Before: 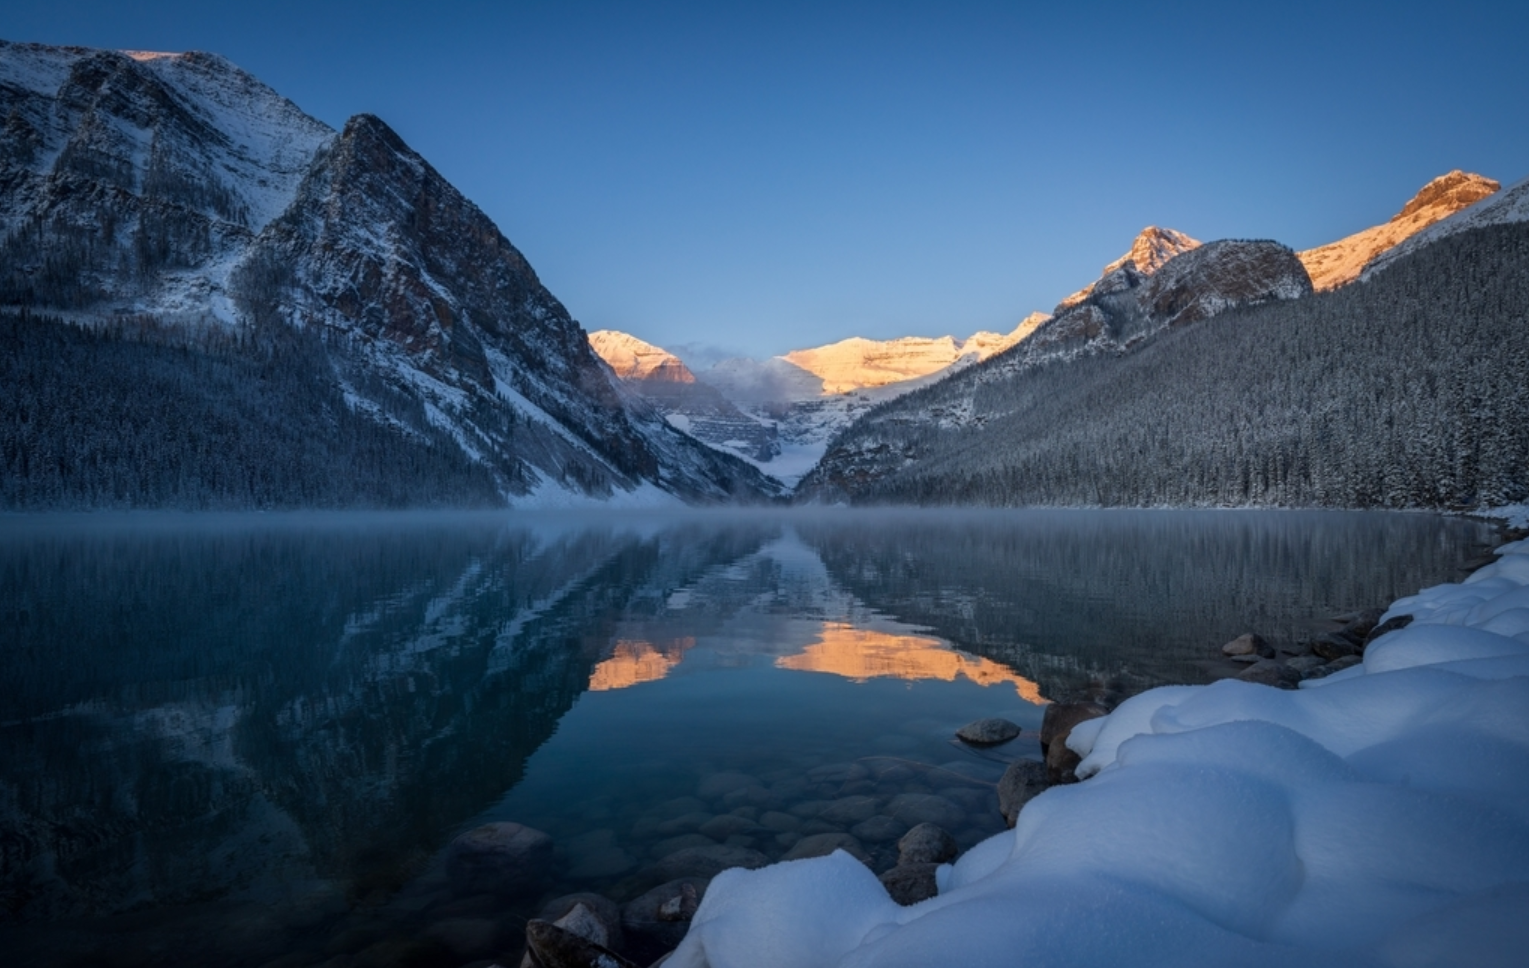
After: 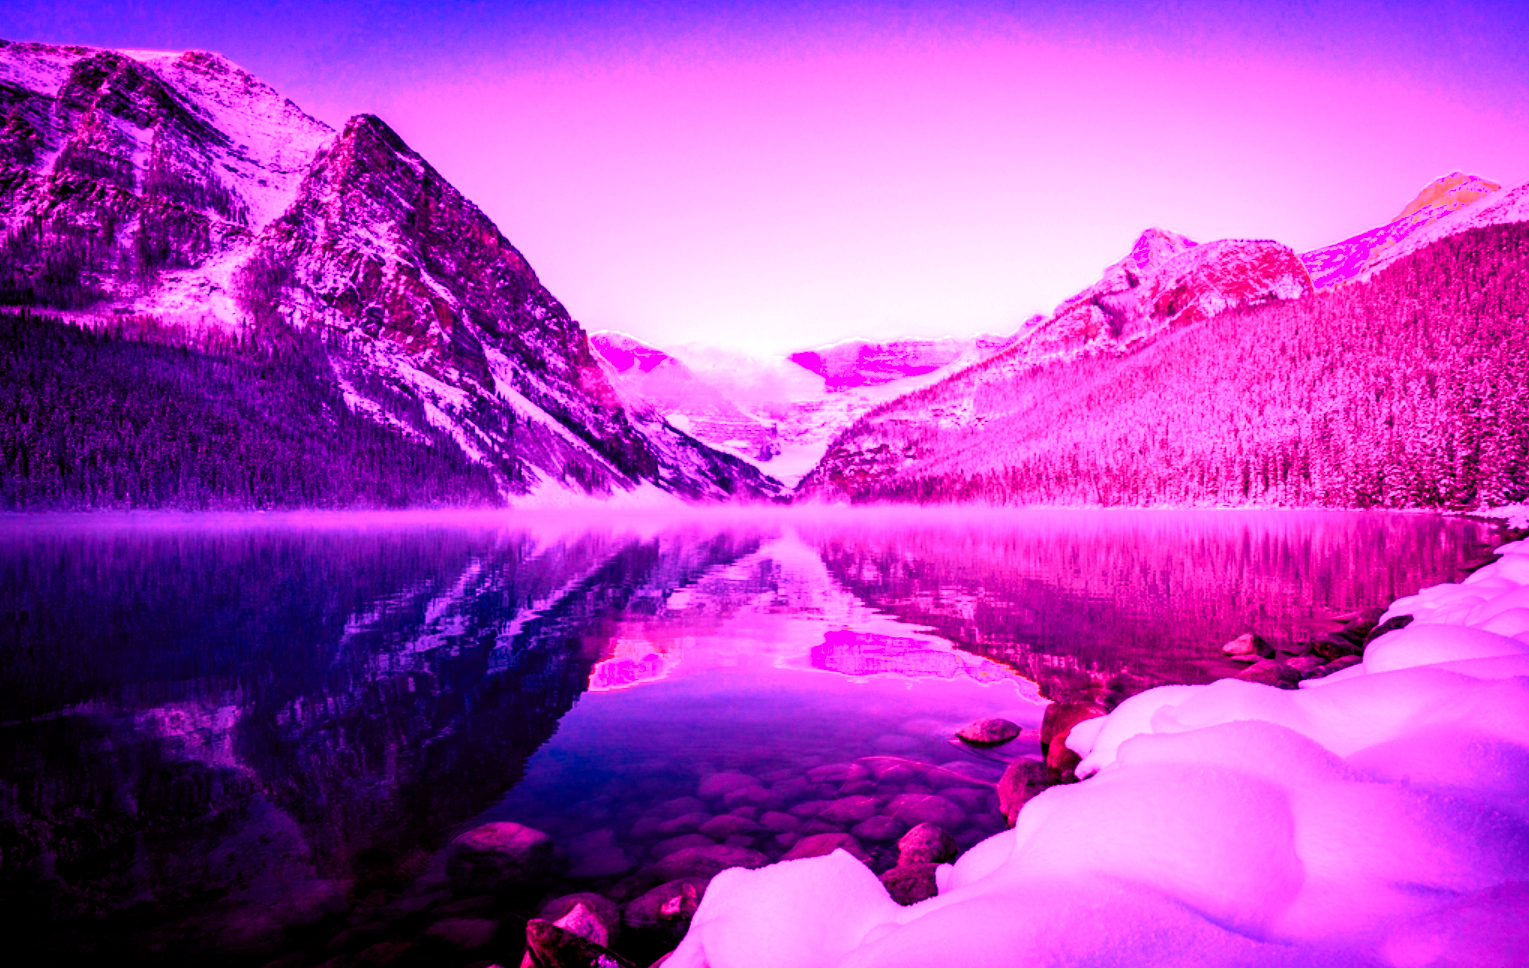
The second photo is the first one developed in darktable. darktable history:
white balance: red 4.26, blue 1.802
color balance rgb: shadows lift › luminance -7.7%, shadows lift › chroma 2.13%, shadows lift › hue 200.79°, power › luminance -7.77%, power › chroma 2.27%, power › hue 220.69°, highlights gain › luminance 15.15%, highlights gain › chroma 4%, highlights gain › hue 209.35°, global offset › luminance -0.21%, global offset › chroma 0.27%, perceptual saturation grading › global saturation 24.42%, perceptual saturation grading › highlights -24.42%, perceptual saturation grading › mid-tones 24.42%, perceptual saturation grading › shadows 40%, perceptual brilliance grading › global brilliance -5%, perceptual brilliance grading › highlights 24.42%, perceptual brilliance grading › mid-tones 7%, perceptual brilliance grading › shadows -5%
base curve: exposure shift 0, preserve colors none
